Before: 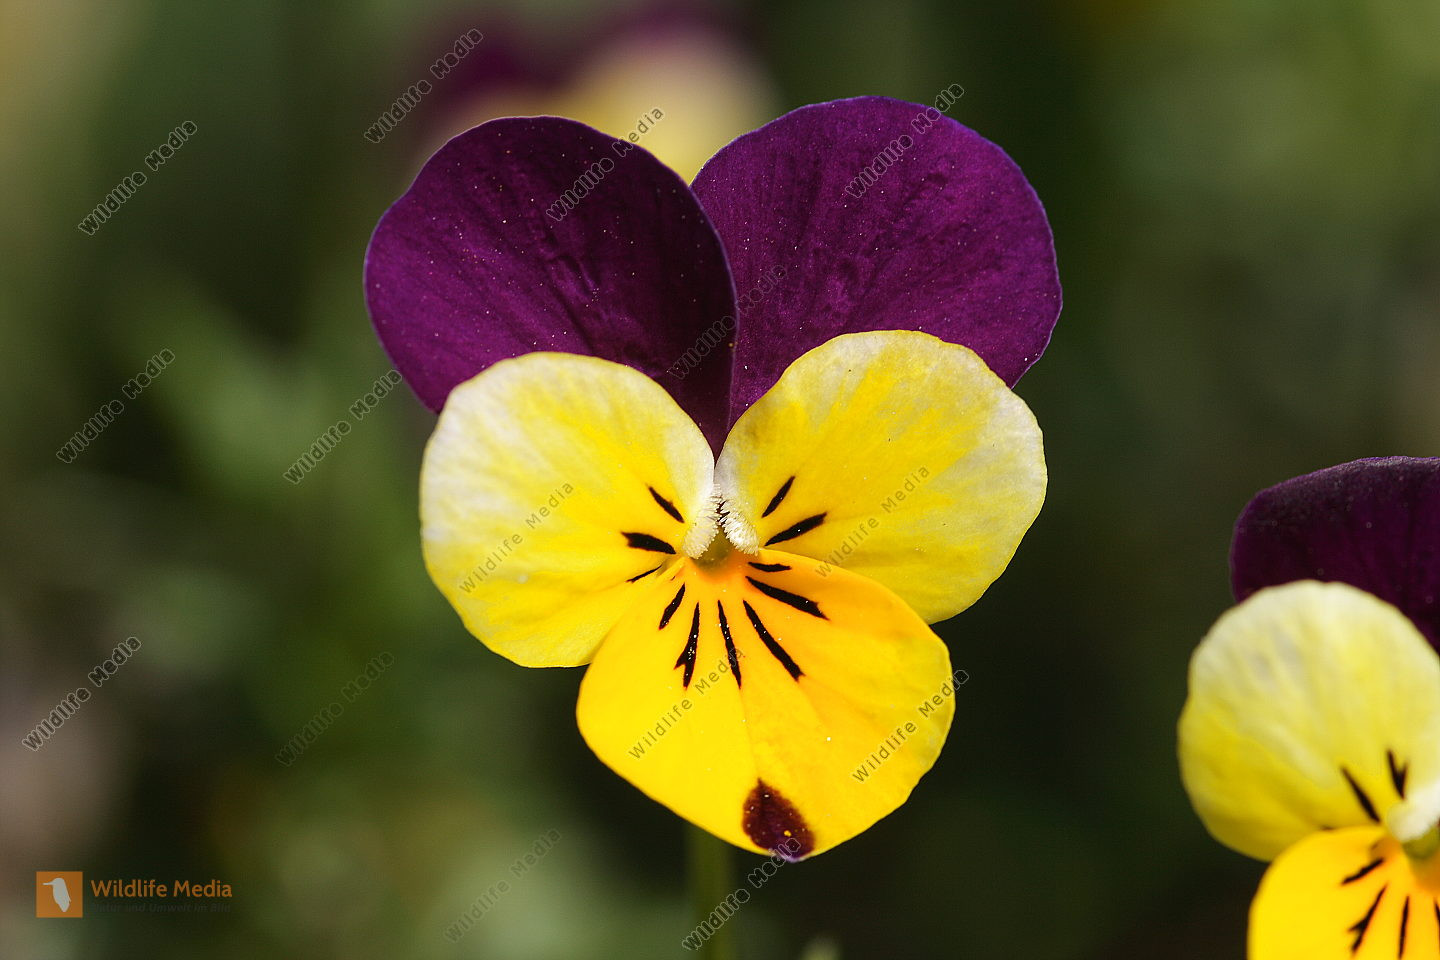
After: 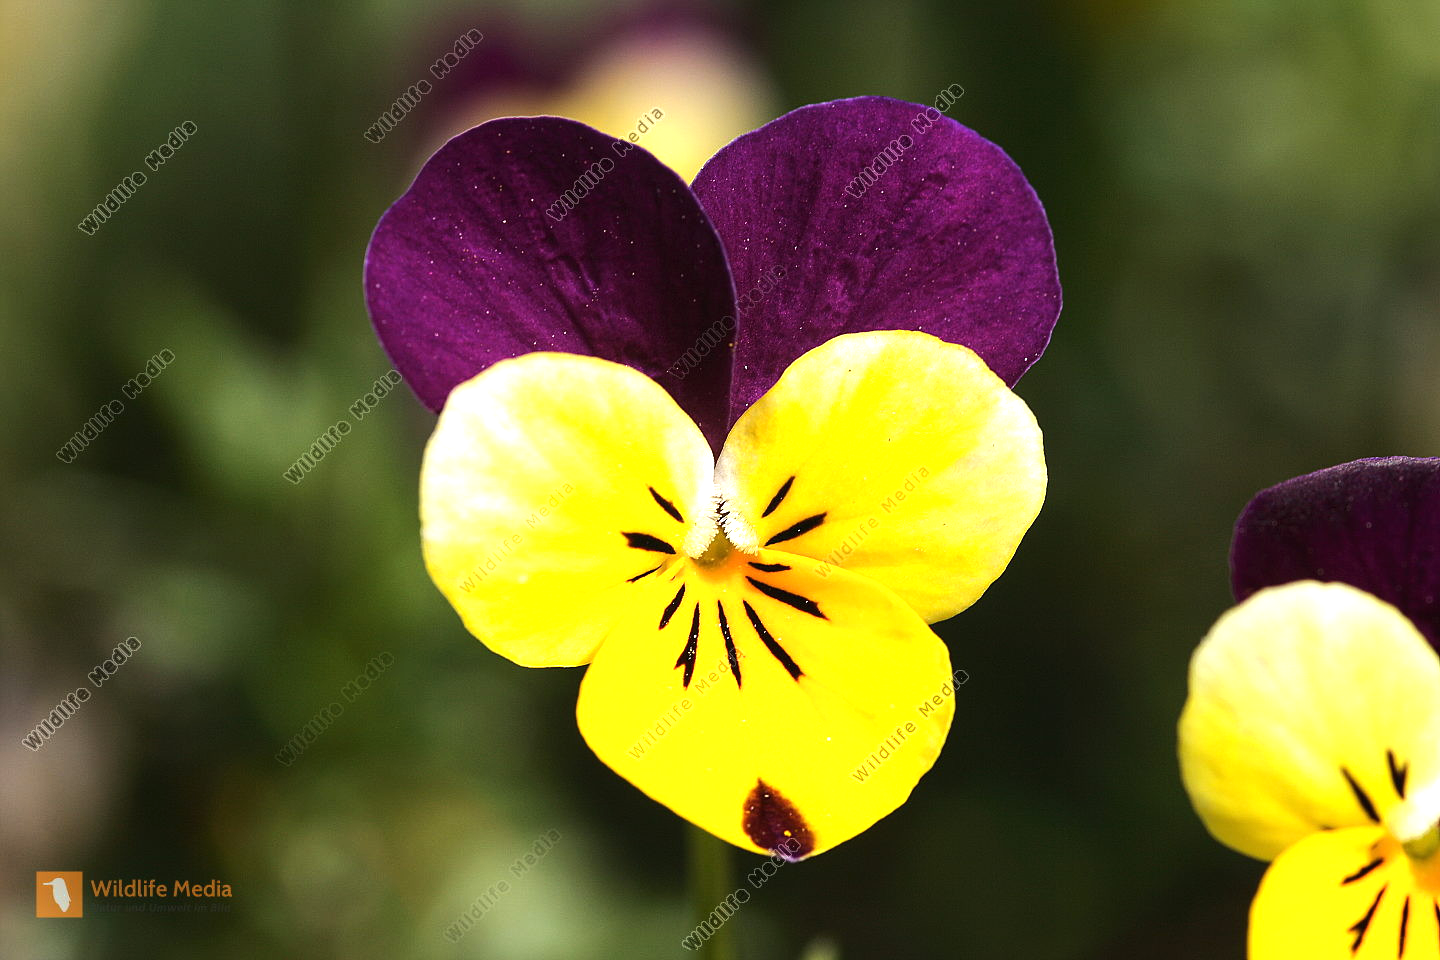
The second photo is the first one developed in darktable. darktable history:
exposure: black level correction 0, exposure 0.5 EV, compensate exposure bias true, compensate highlight preservation false
color zones: curves: ch0 [(0.25, 0.5) (0.423, 0.5) (0.443, 0.5) (0.521, 0.756) (0.568, 0.5) (0.576, 0.5) (0.75, 0.5)]; ch1 [(0.25, 0.5) (0.423, 0.5) (0.443, 0.5) (0.539, 0.873) (0.624, 0.565) (0.631, 0.5) (0.75, 0.5)]
tone equalizer: -8 EV -0.417 EV, -7 EV -0.389 EV, -6 EV -0.333 EV, -5 EV -0.222 EV, -3 EV 0.222 EV, -2 EV 0.333 EV, -1 EV 0.389 EV, +0 EV 0.417 EV, edges refinement/feathering 500, mask exposure compensation -1.57 EV, preserve details no
